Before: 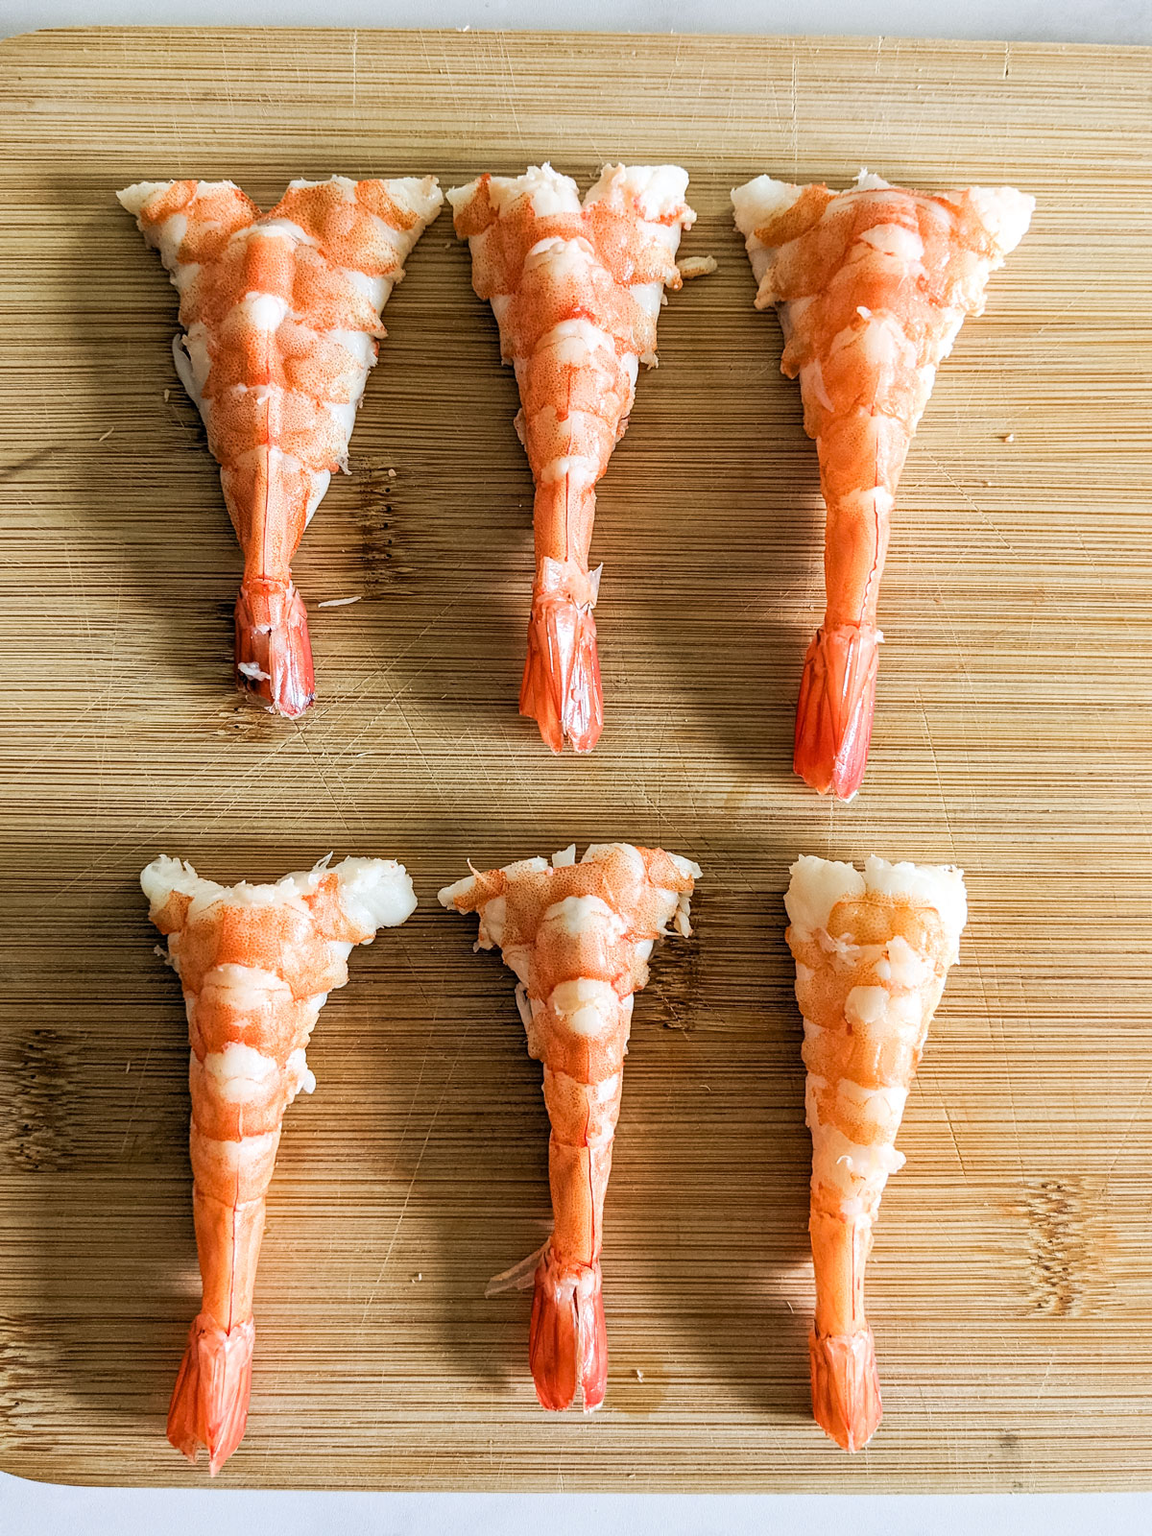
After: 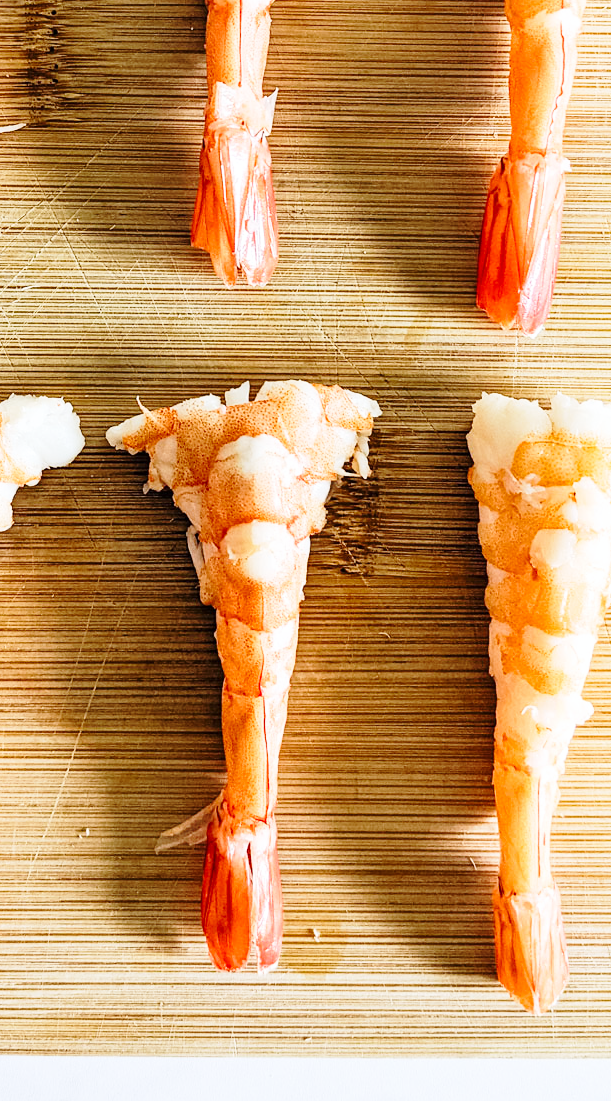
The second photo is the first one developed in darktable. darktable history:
crop and rotate: left 29.237%, top 31.152%, right 19.807%
base curve: curves: ch0 [(0, 0) (0.028, 0.03) (0.121, 0.232) (0.46, 0.748) (0.859, 0.968) (1, 1)], preserve colors none
white balance: red 0.988, blue 1.017
